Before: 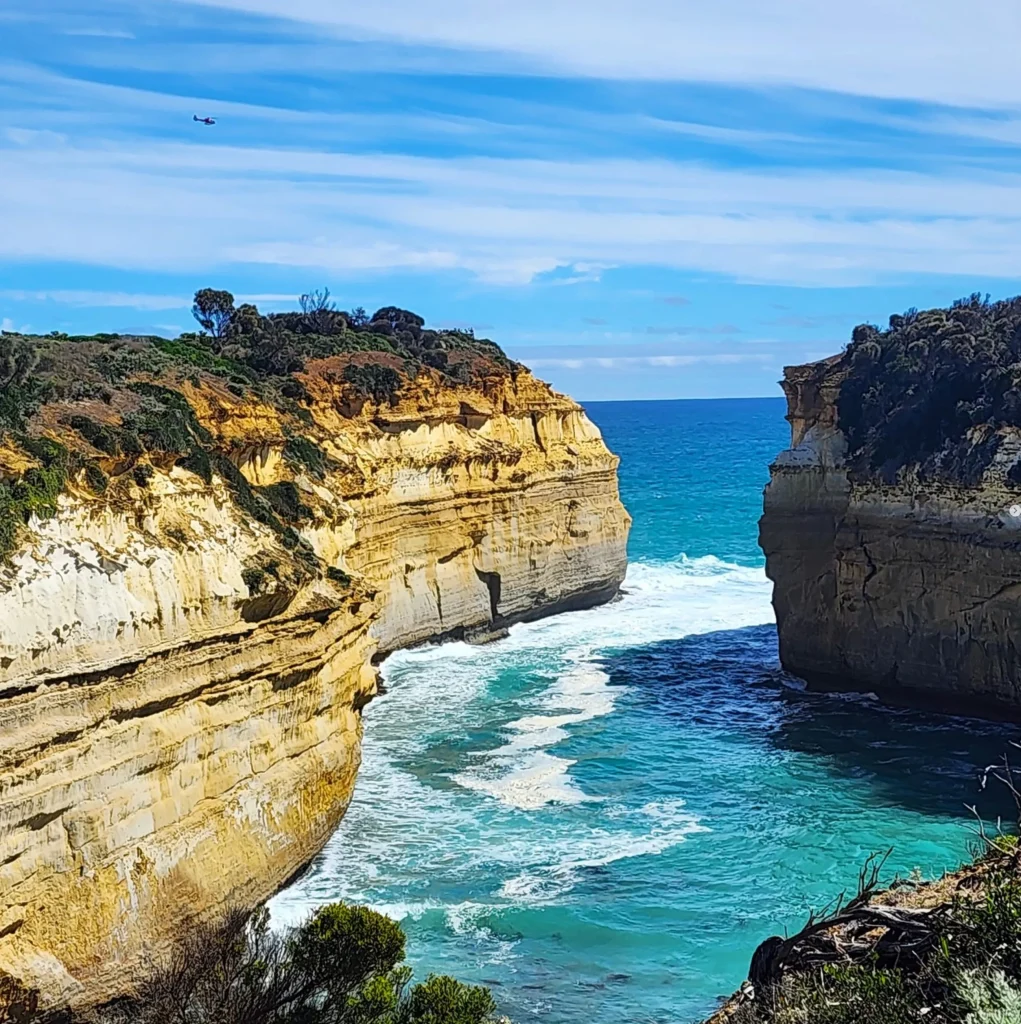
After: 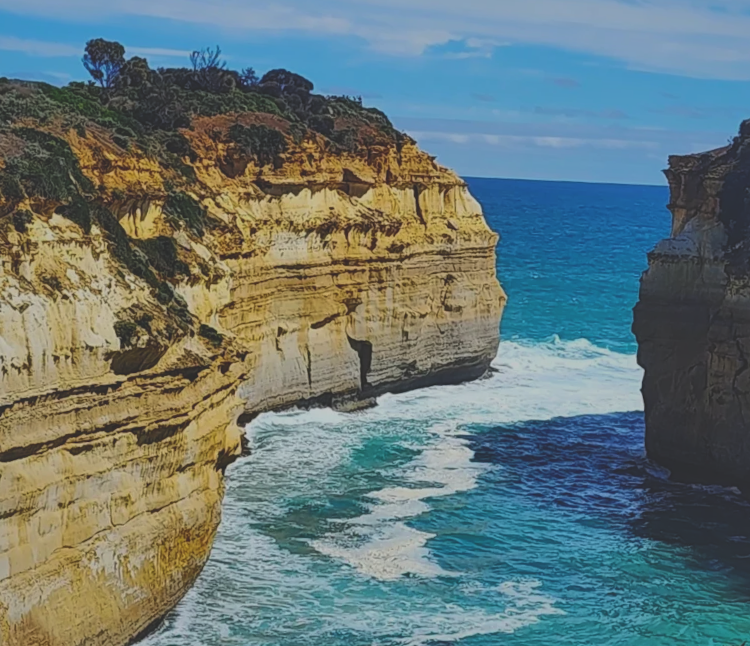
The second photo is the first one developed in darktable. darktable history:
shadows and highlights: shadows 39.66, highlights -59.88
tone curve: curves: ch0 [(0, 0) (0.003, 0.002) (0.011, 0.009) (0.025, 0.021) (0.044, 0.037) (0.069, 0.058) (0.1, 0.084) (0.136, 0.114) (0.177, 0.149) (0.224, 0.188) (0.277, 0.232) (0.335, 0.281) (0.399, 0.341) (0.468, 0.416) (0.543, 0.496) (0.623, 0.574) (0.709, 0.659) (0.801, 0.754) (0.898, 0.876) (1, 1)], color space Lab, independent channels, preserve colors none
crop and rotate: angle -3.87°, left 9.75%, top 20.673%, right 11.938%, bottom 12.028%
exposure: black level correction -0.034, exposure -0.495 EV, compensate highlight preservation false
